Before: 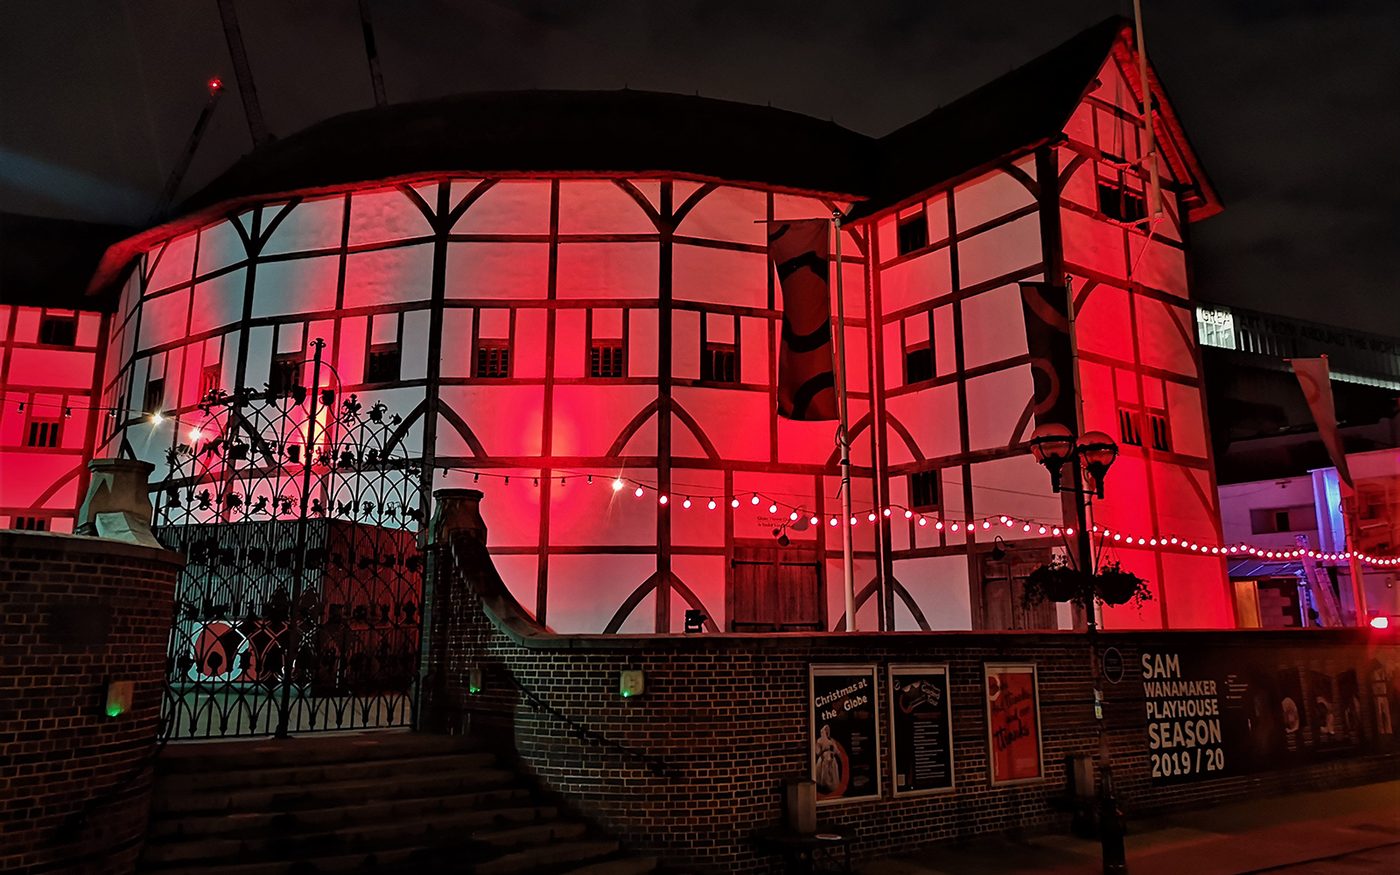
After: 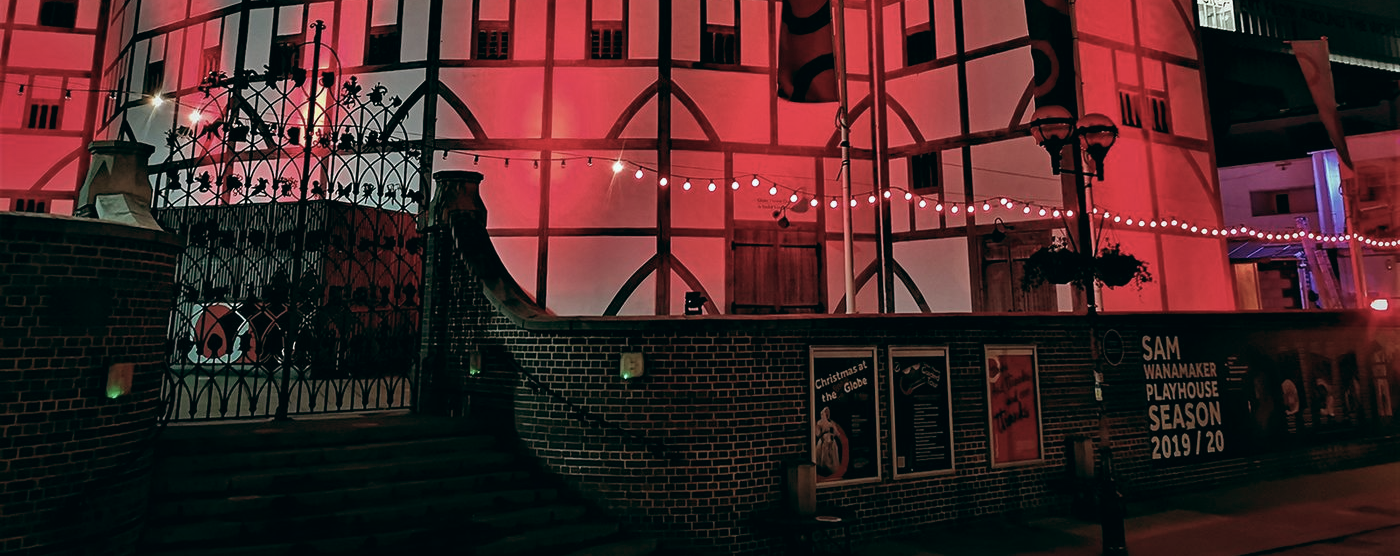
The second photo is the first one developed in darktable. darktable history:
color balance: lift [1, 0.994, 1.002, 1.006], gamma [0.957, 1.081, 1.016, 0.919], gain [0.97, 0.972, 1.01, 1.028], input saturation 91.06%, output saturation 79.8%
crop and rotate: top 36.435%
